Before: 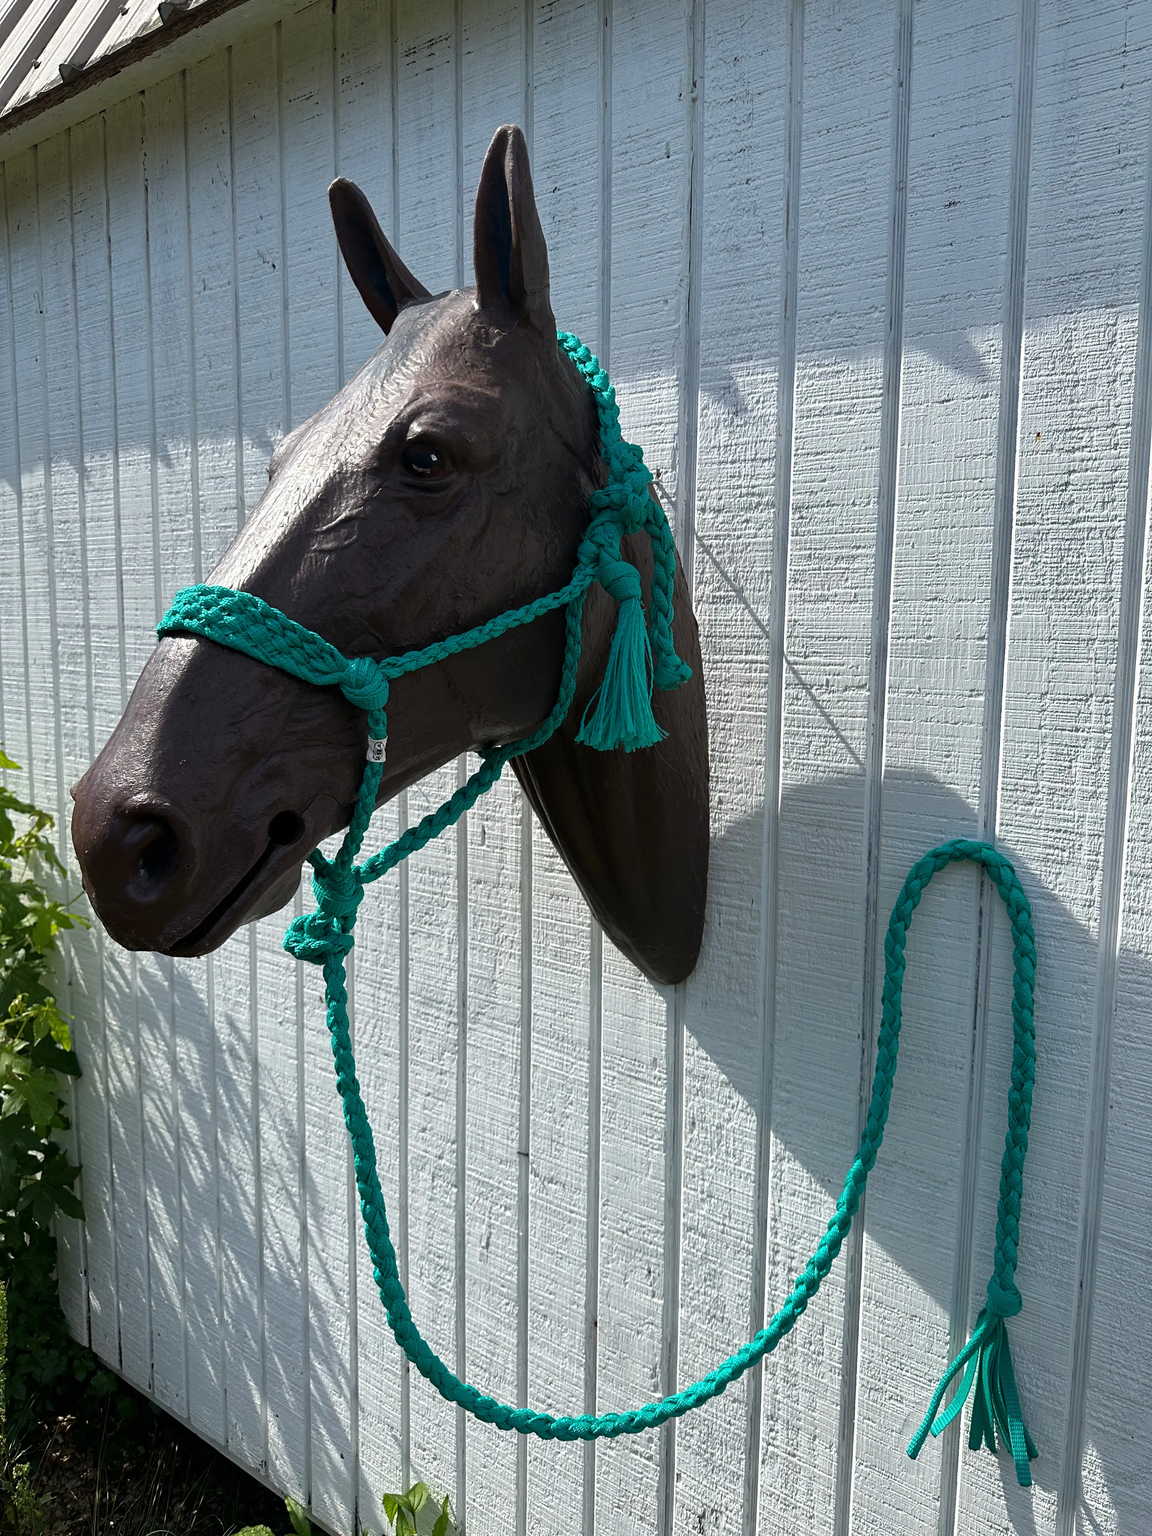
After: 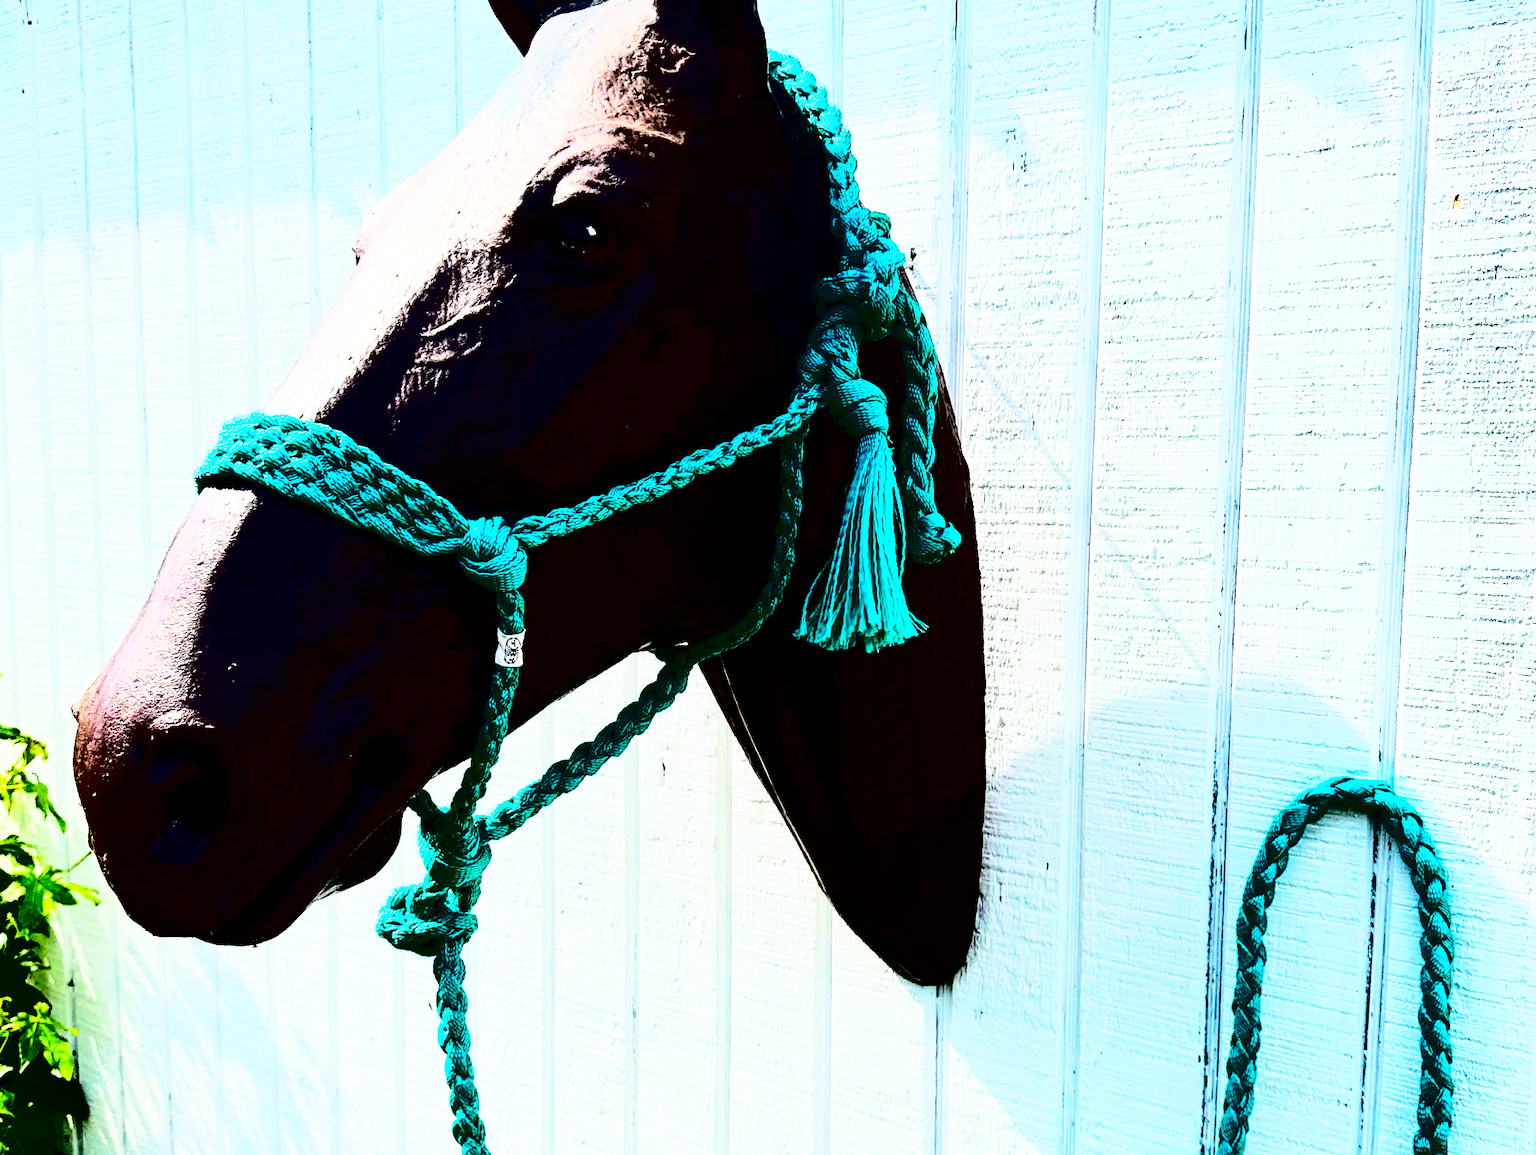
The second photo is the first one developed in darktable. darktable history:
tone equalizer: -7 EV 0.163 EV, -6 EV 0.619 EV, -5 EV 1.15 EV, -4 EV 1.37 EV, -3 EV 1.17 EV, -2 EV 0.6 EV, -1 EV 0.149 EV, edges refinement/feathering 500, mask exposure compensation -1.57 EV, preserve details no
base curve: curves: ch0 [(0, 0) (0.005, 0.002) (0.193, 0.295) (0.399, 0.664) (0.75, 0.928) (1, 1)], preserve colors none
contrast brightness saturation: contrast 0.762, brightness -0.989, saturation 0.99
crop: left 1.817%, top 19.304%, right 4.969%, bottom 28.096%
